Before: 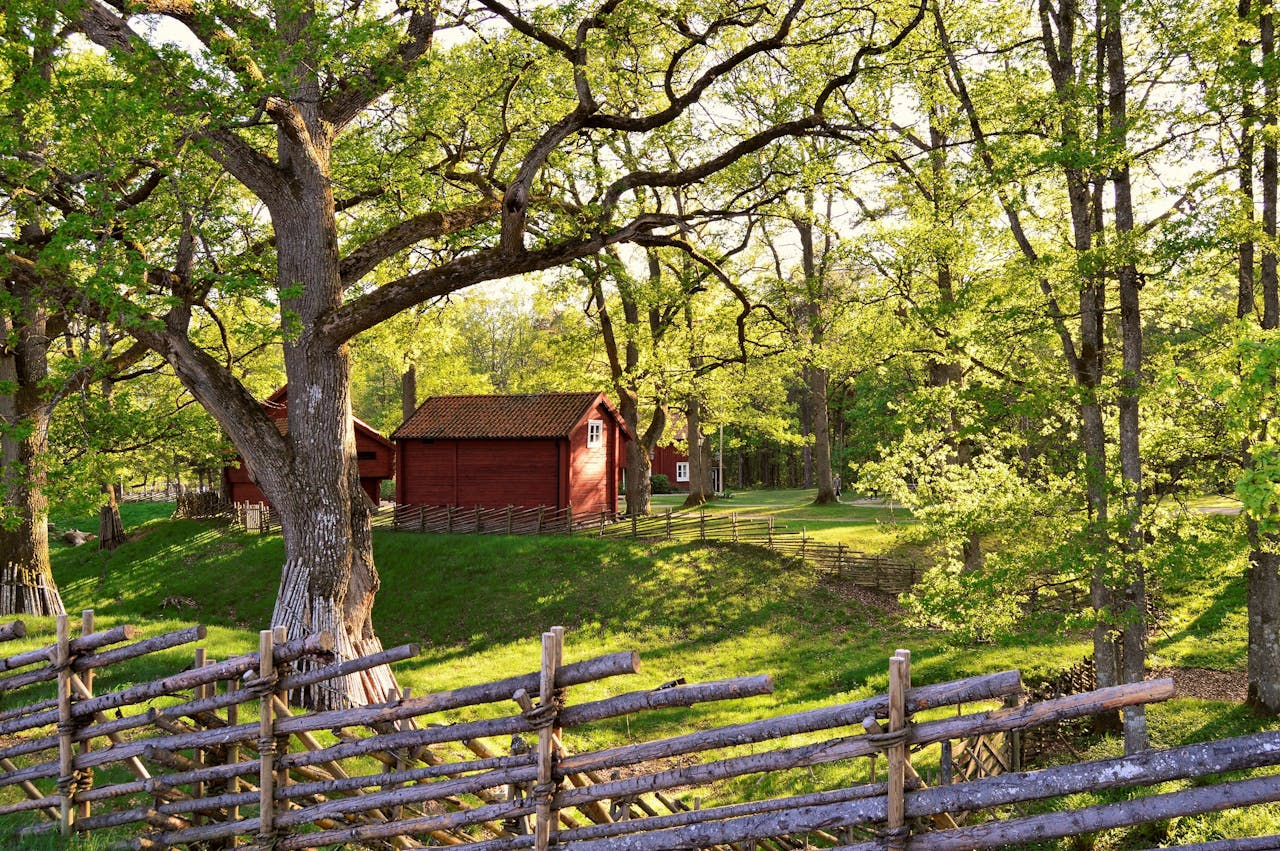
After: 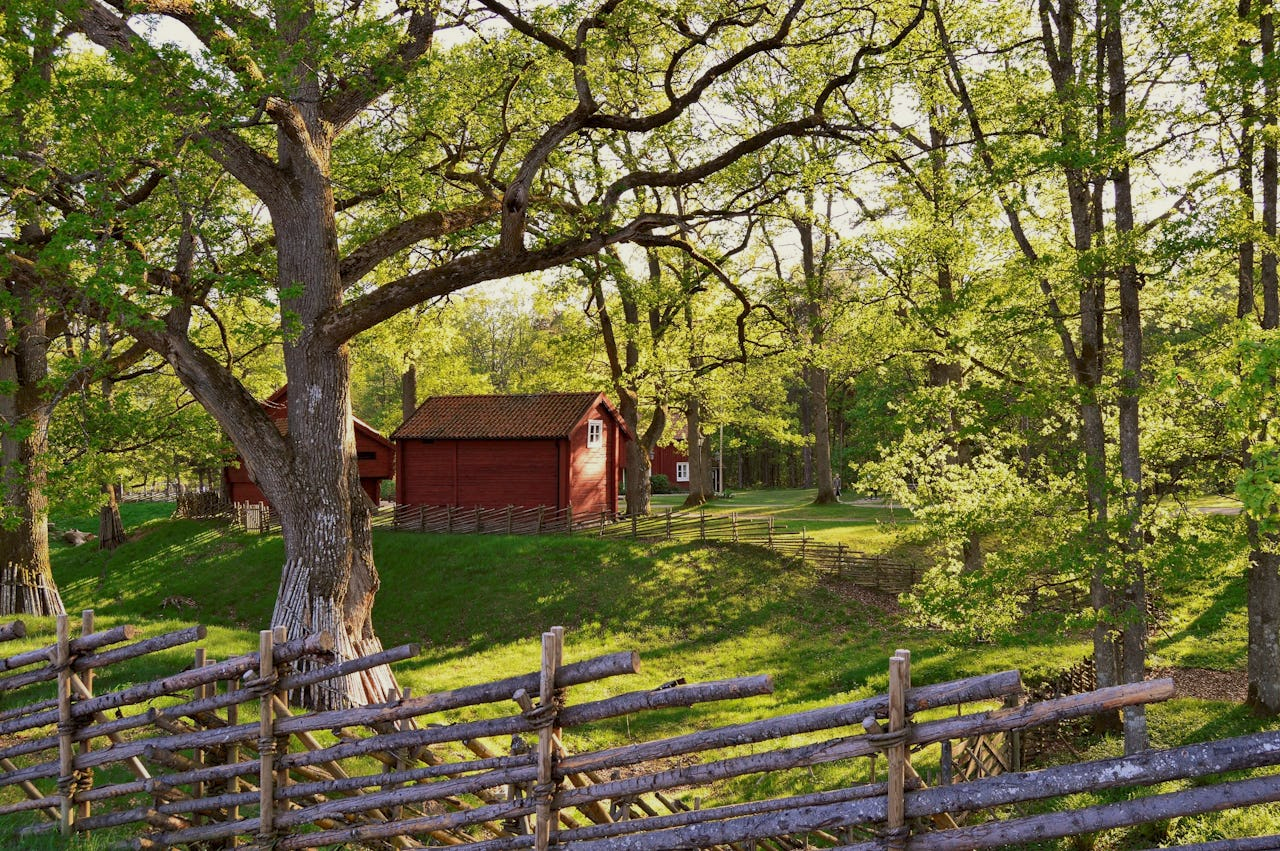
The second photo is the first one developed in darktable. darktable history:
tone equalizer: -8 EV 0.232 EV, -7 EV 0.416 EV, -6 EV 0.444 EV, -5 EV 0.25 EV, -3 EV -0.281 EV, -2 EV -0.441 EV, -1 EV -0.424 EV, +0 EV -0.252 EV
